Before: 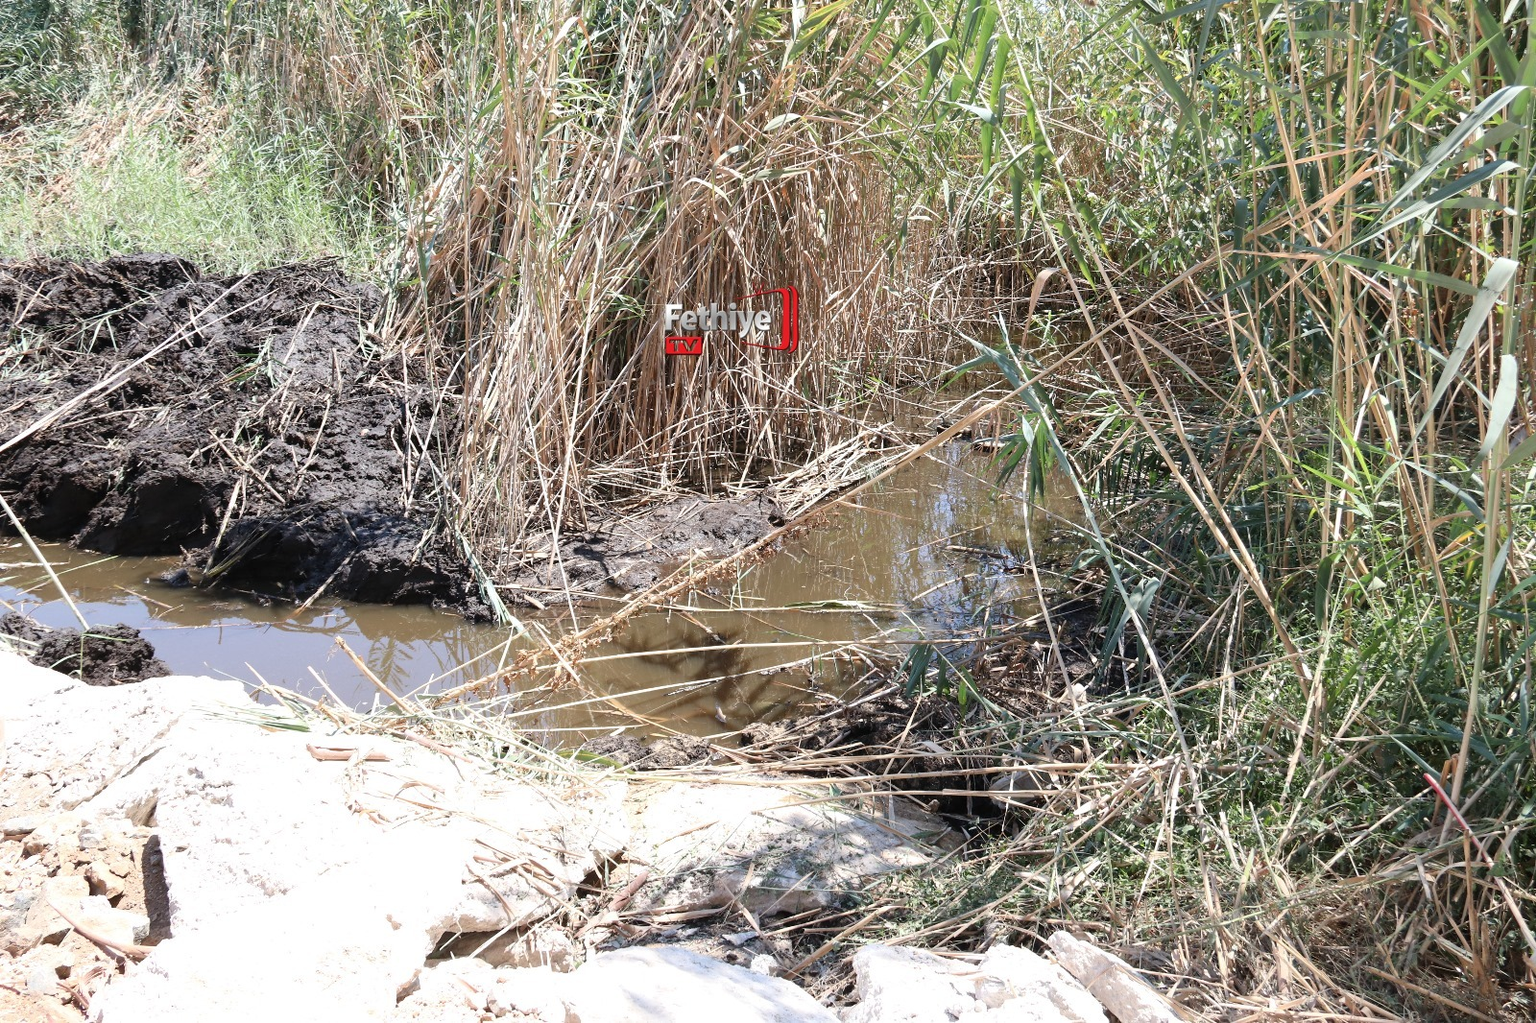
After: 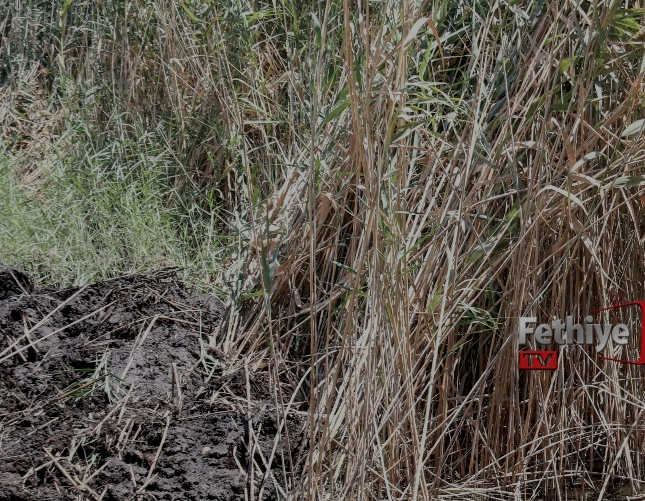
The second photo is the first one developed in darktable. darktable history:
crop and rotate: left 10.878%, top 0.094%, right 48.787%, bottom 52.821%
exposure: exposure -1.392 EV, compensate highlight preservation false
local contrast: on, module defaults
